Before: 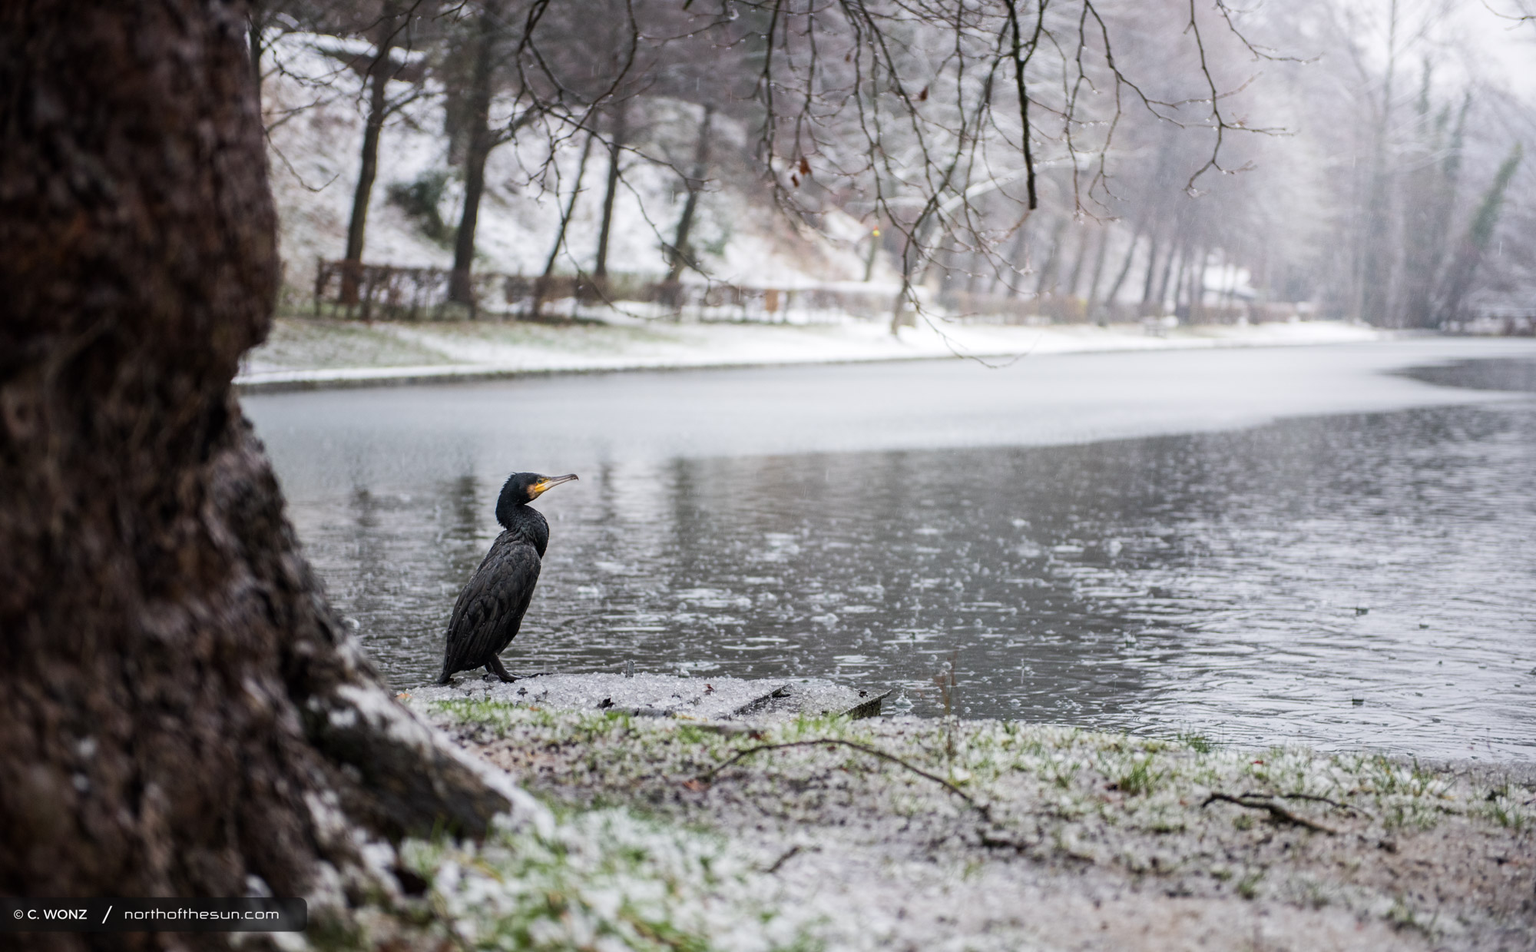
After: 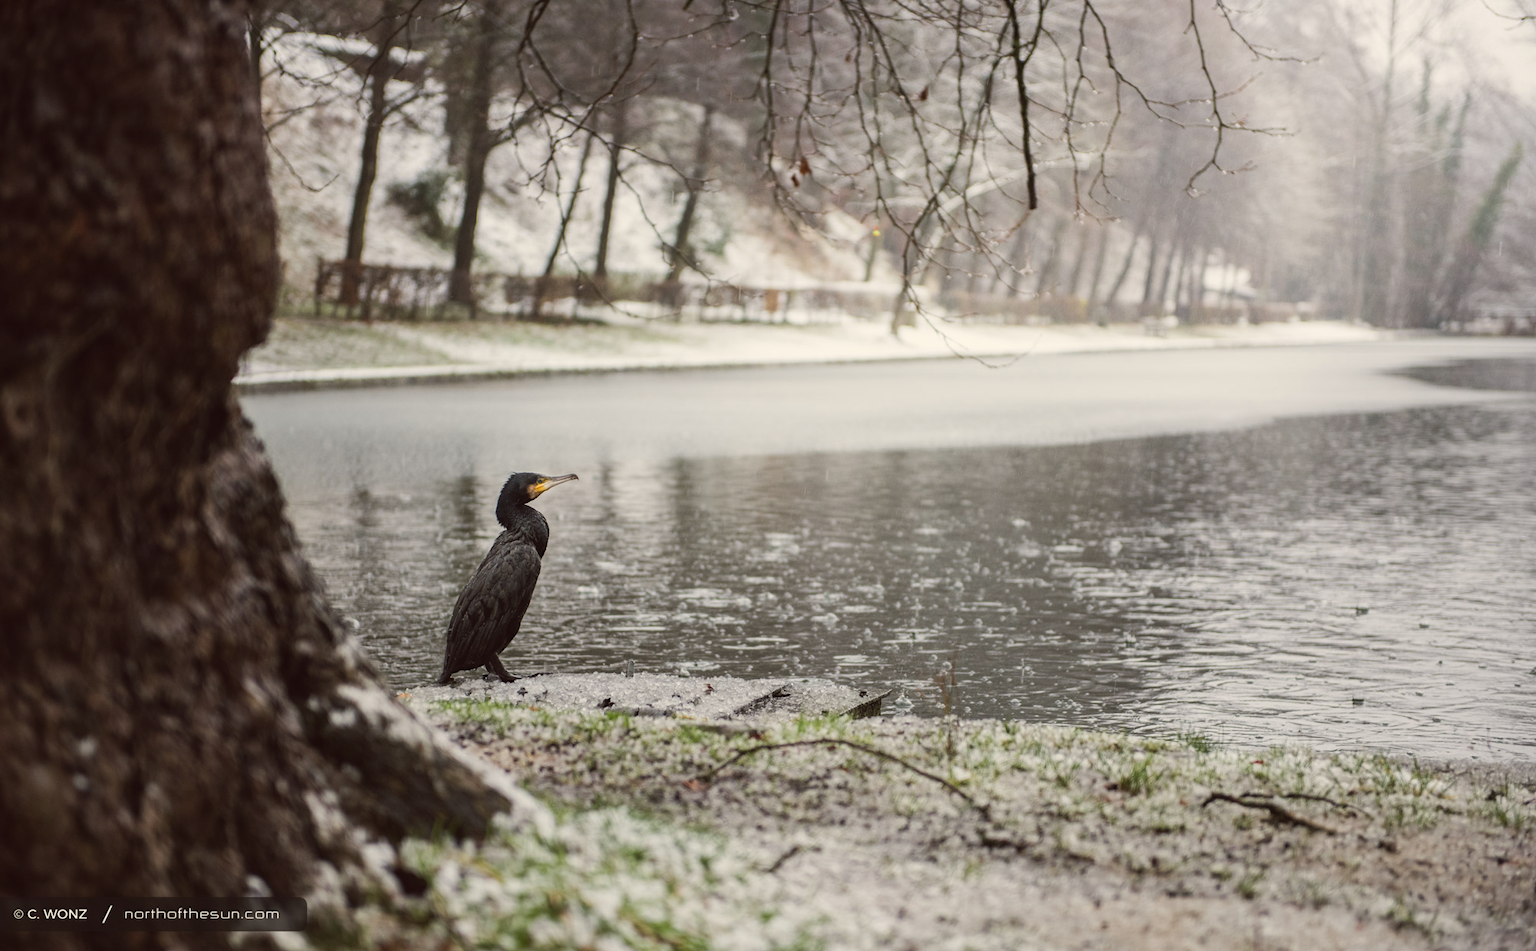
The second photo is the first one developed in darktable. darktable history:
contrast brightness saturation: saturation -0.05
bloom: size 3%, threshold 100%, strength 0%
color balance: lift [1.005, 1.002, 0.998, 0.998], gamma [1, 1.021, 1.02, 0.979], gain [0.923, 1.066, 1.056, 0.934]
